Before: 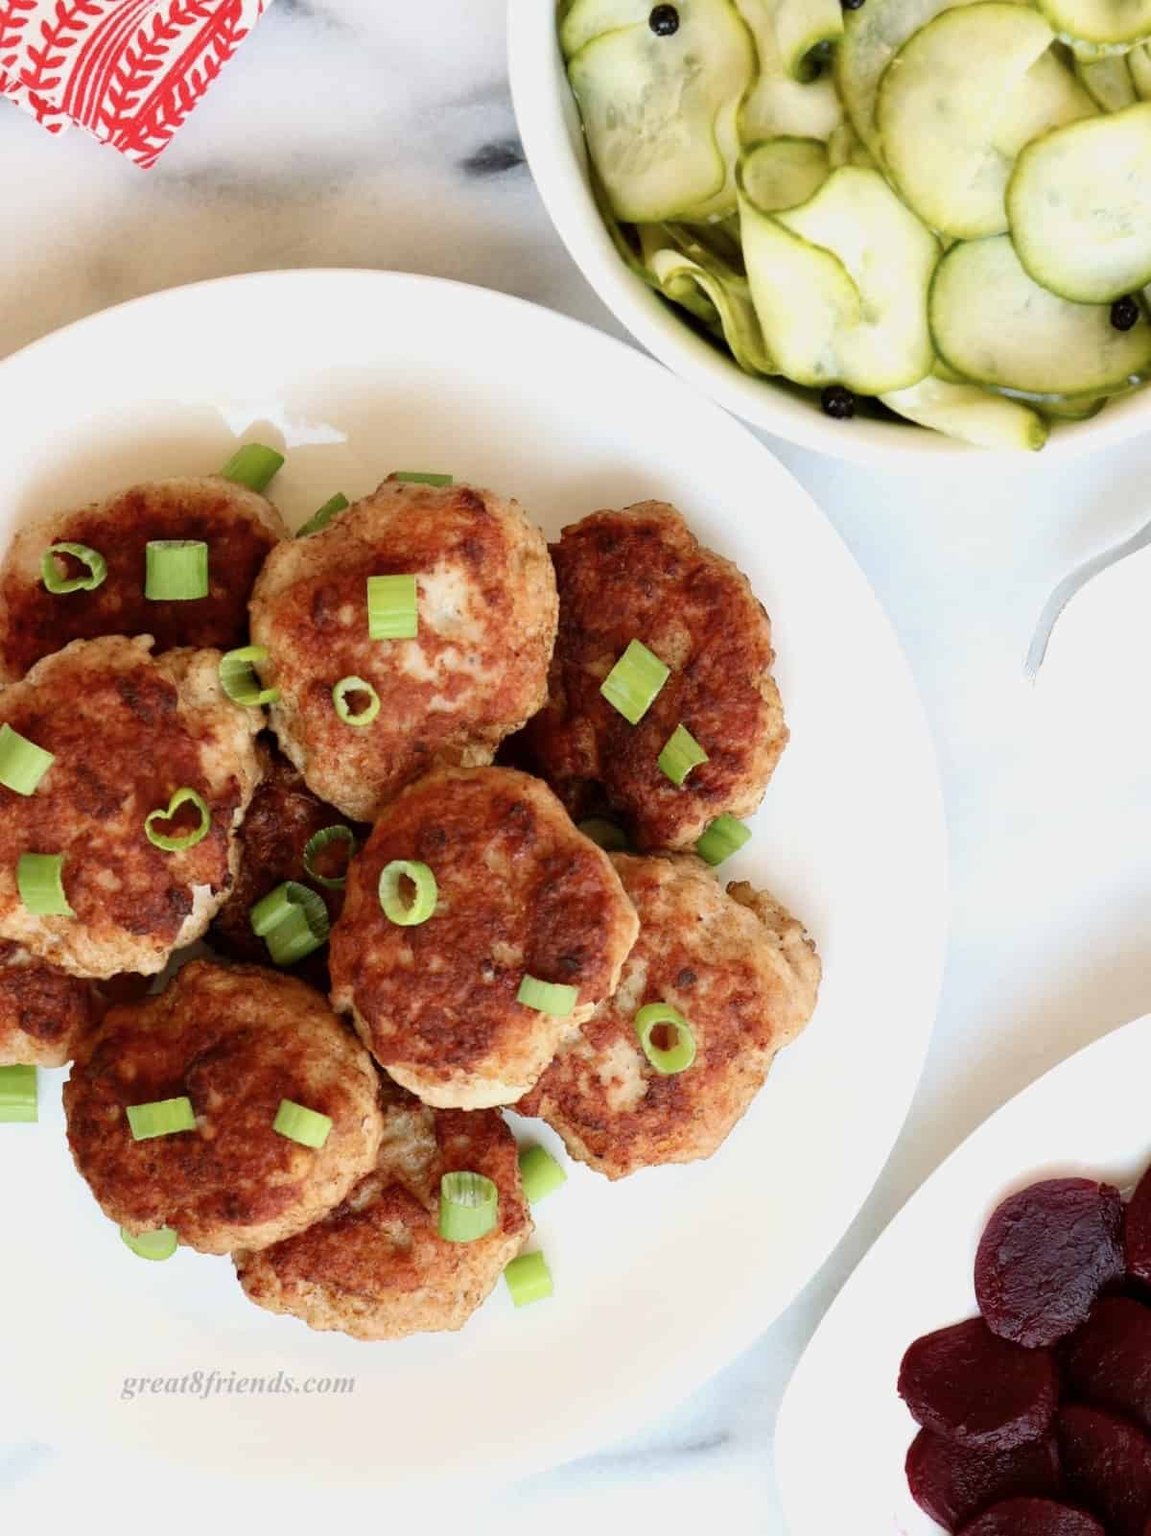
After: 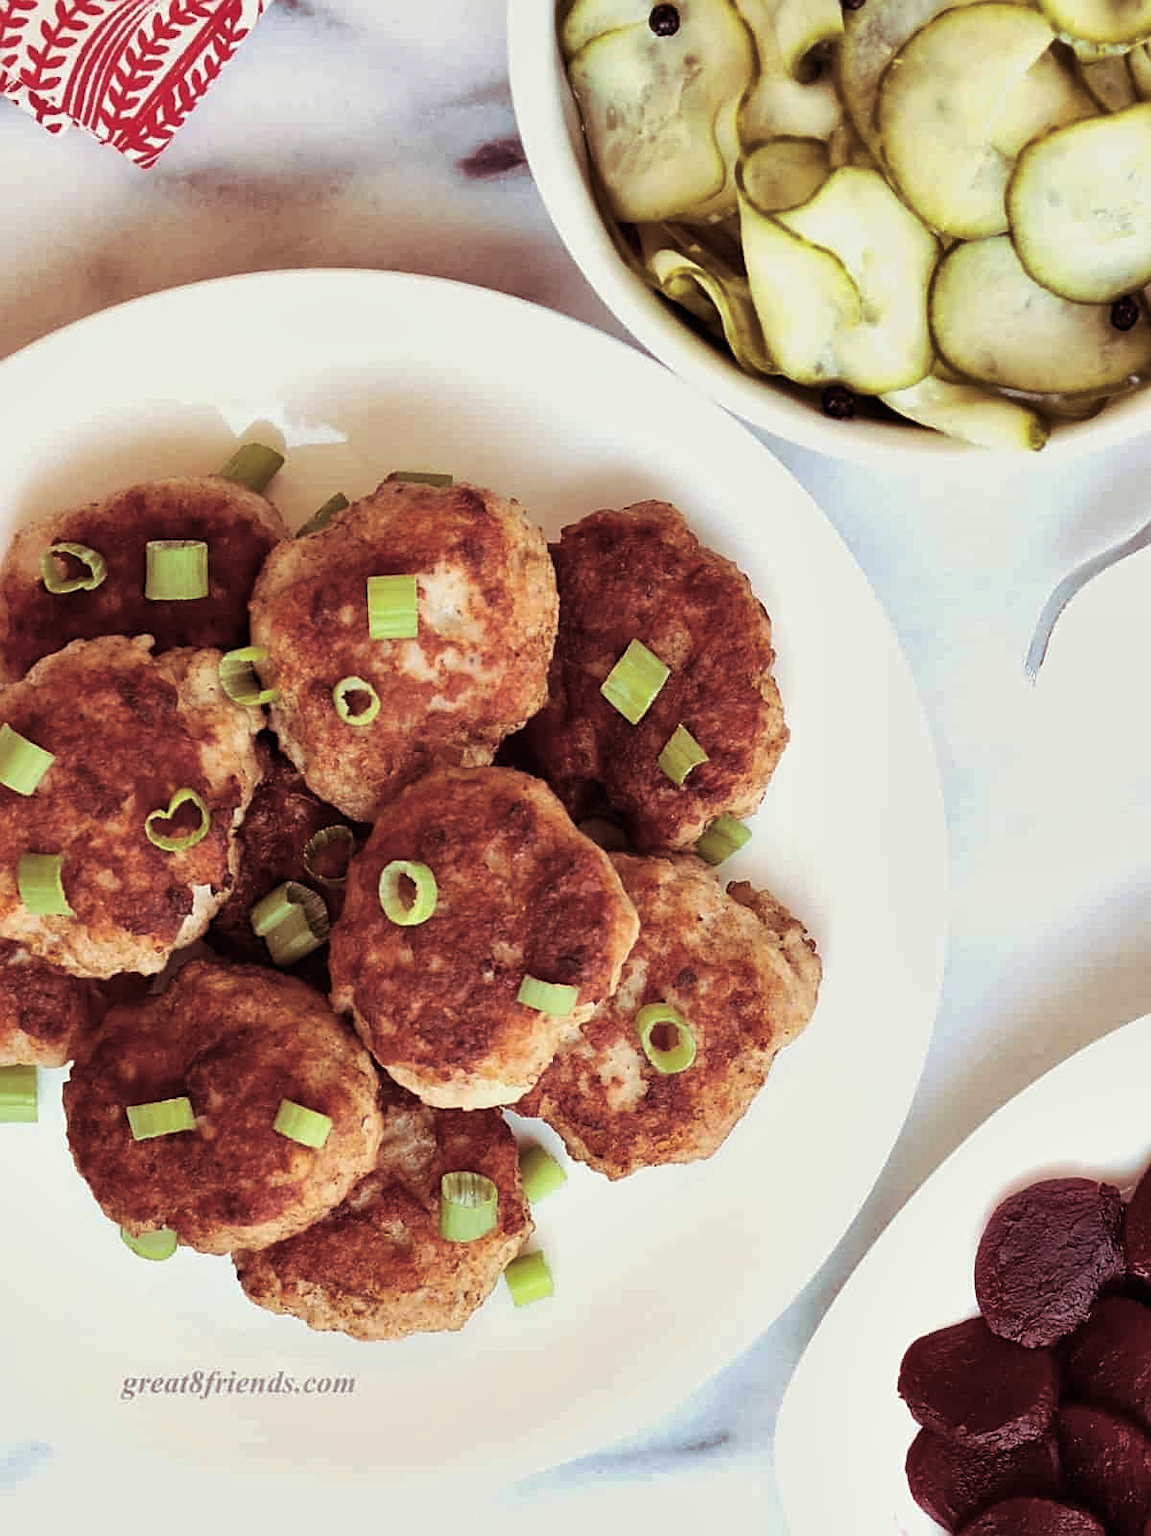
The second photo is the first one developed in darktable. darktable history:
split-toning: on, module defaults
fill light: on, module defaults
shadows and highlights: low approximation 0.01, soften with gaussian
sharpen: on, module defaults
